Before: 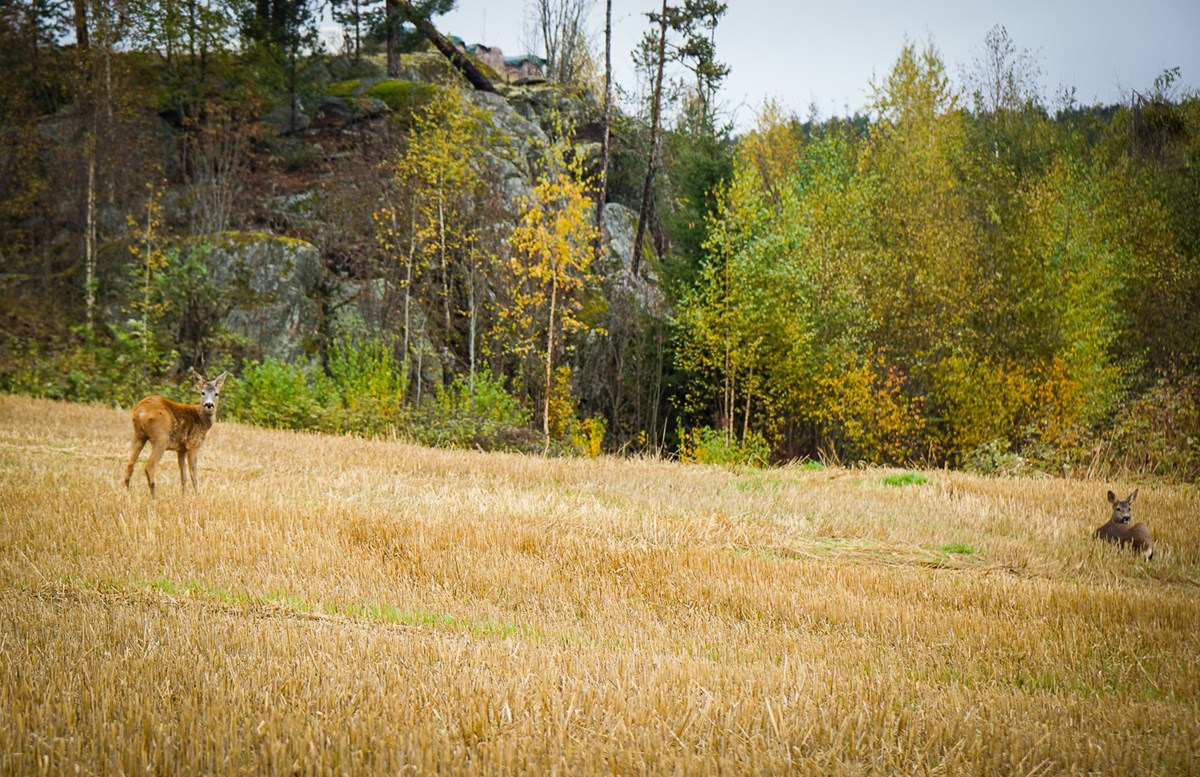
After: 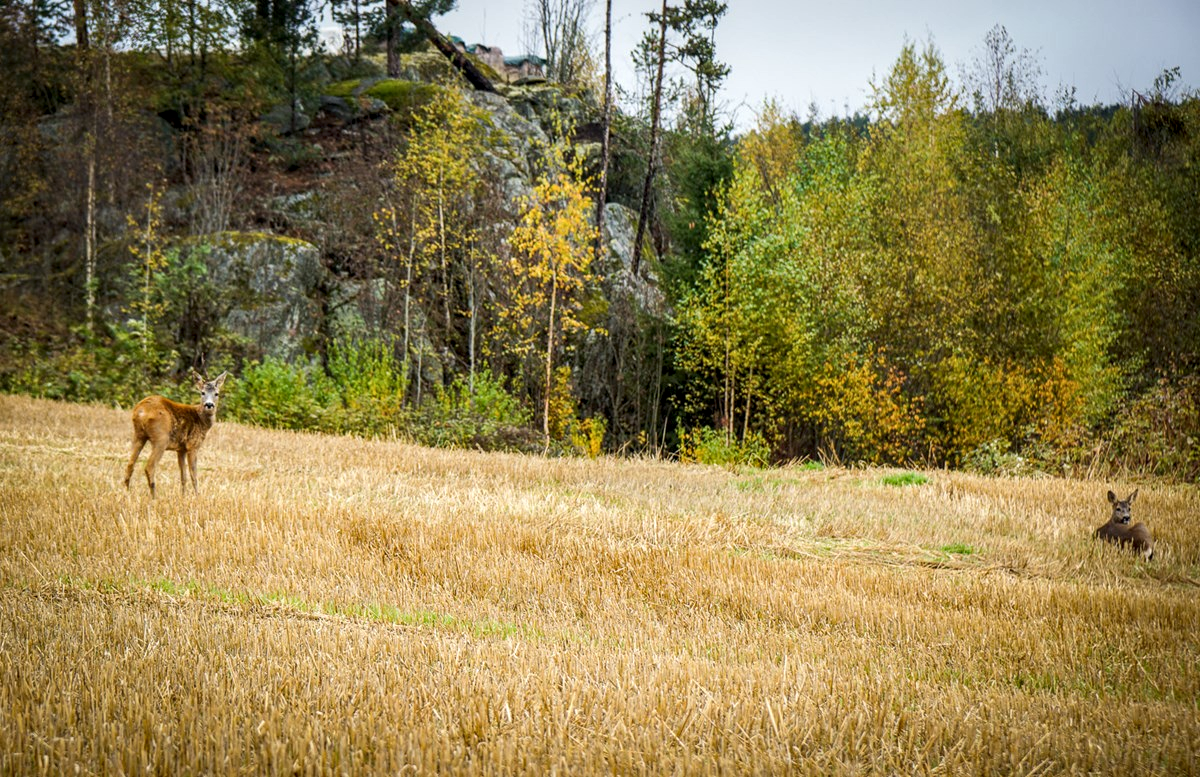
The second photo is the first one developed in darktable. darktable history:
local contrast: highlights 41%, shadows 63%, detail 136%, midtone range 0.512
